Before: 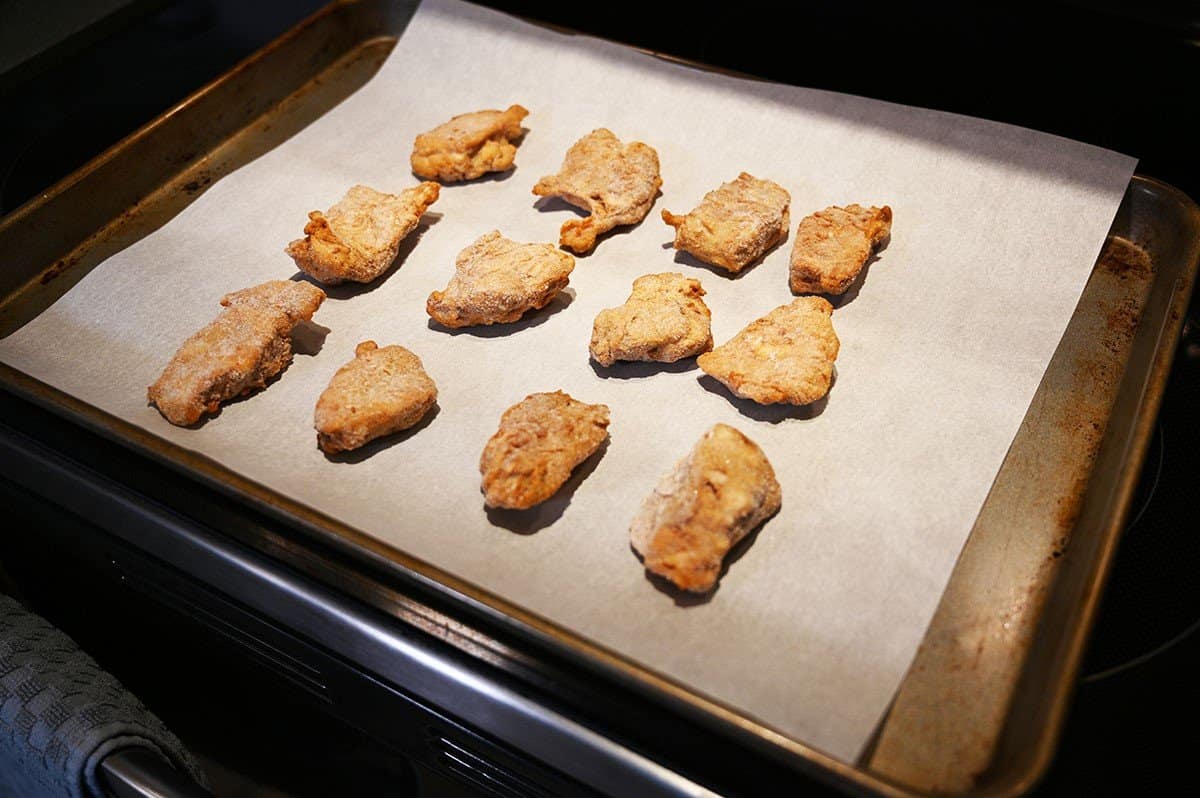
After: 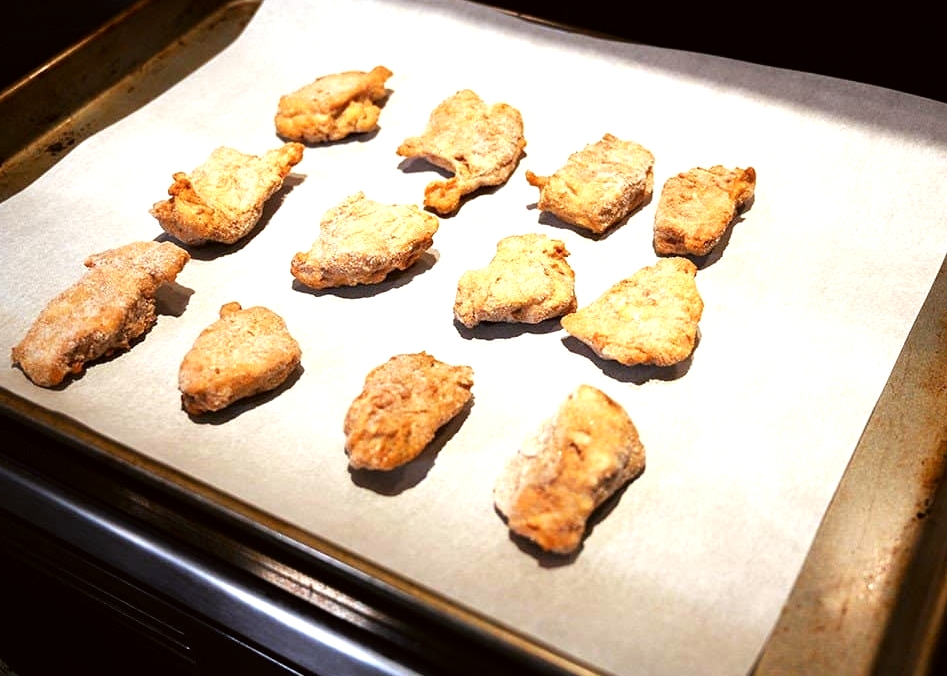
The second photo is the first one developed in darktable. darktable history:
tone equalizer: -8 EV -0.727 EV, -7 EV -0.676 EV, -6 EV -0.566 EV, -5 EV -0.4 EV, -3 EV 0.397 EV, -2 EV 0.6 EV, -1 EV 0.7 EV, +0 EV 0.761 EV
crop: left 11.412%, top 5.001%, right 9.605%, bottom 10.189%
color correction: highlights a* -2.97, highlights b* -1.92, shadows a* 2.24, shadows b* 2.94
